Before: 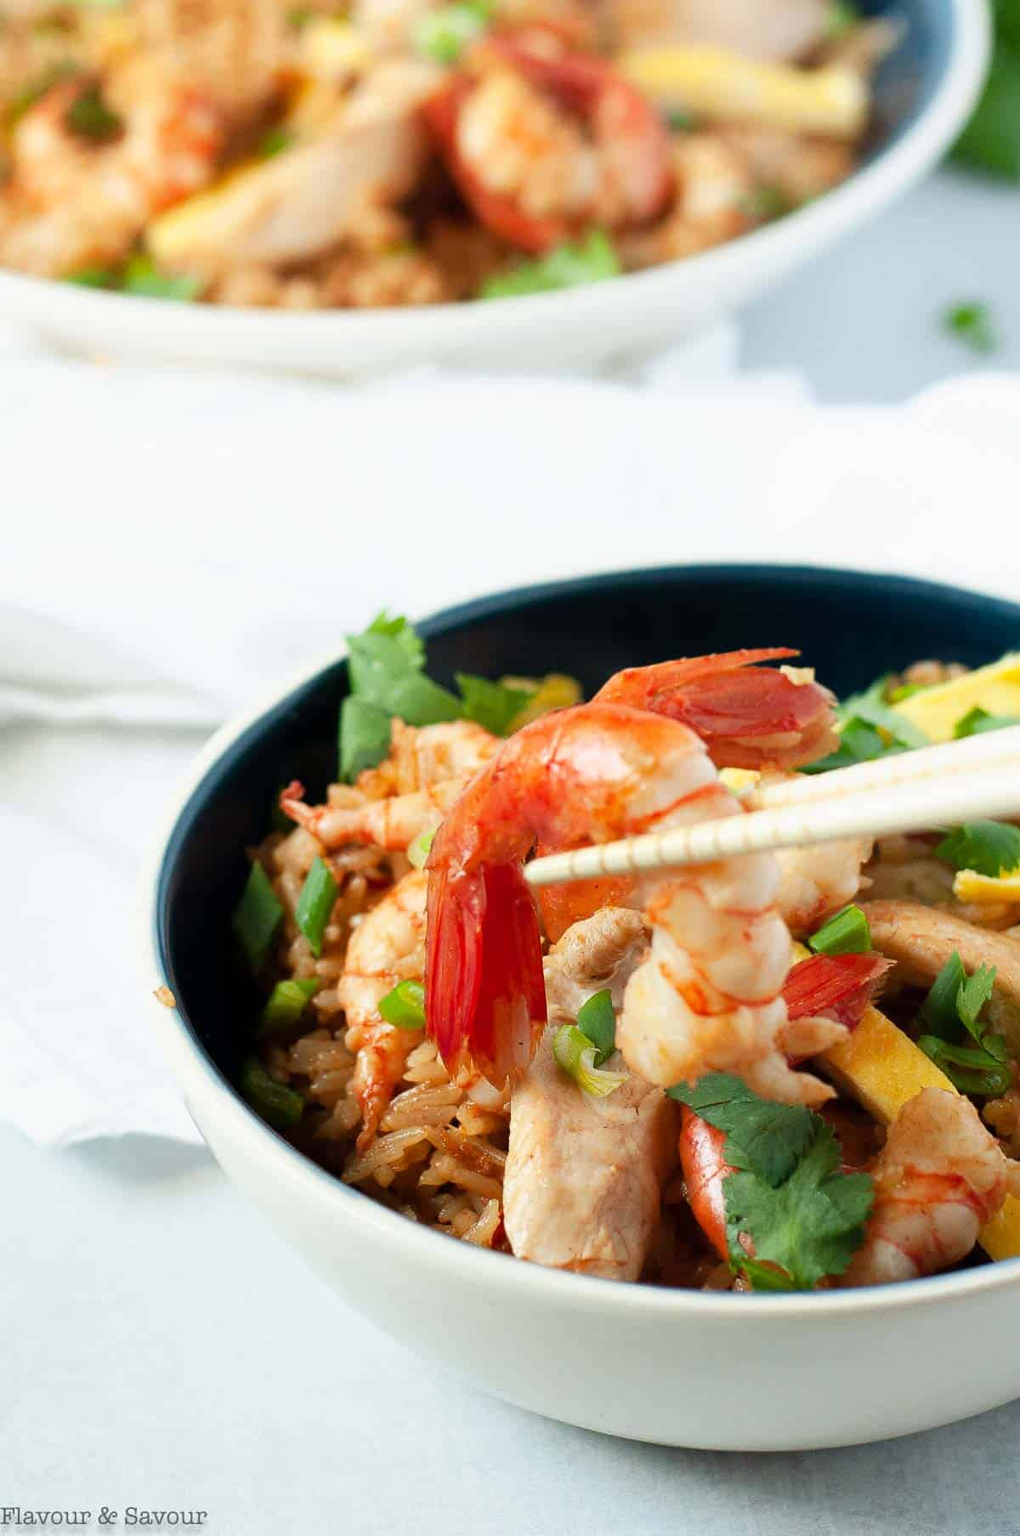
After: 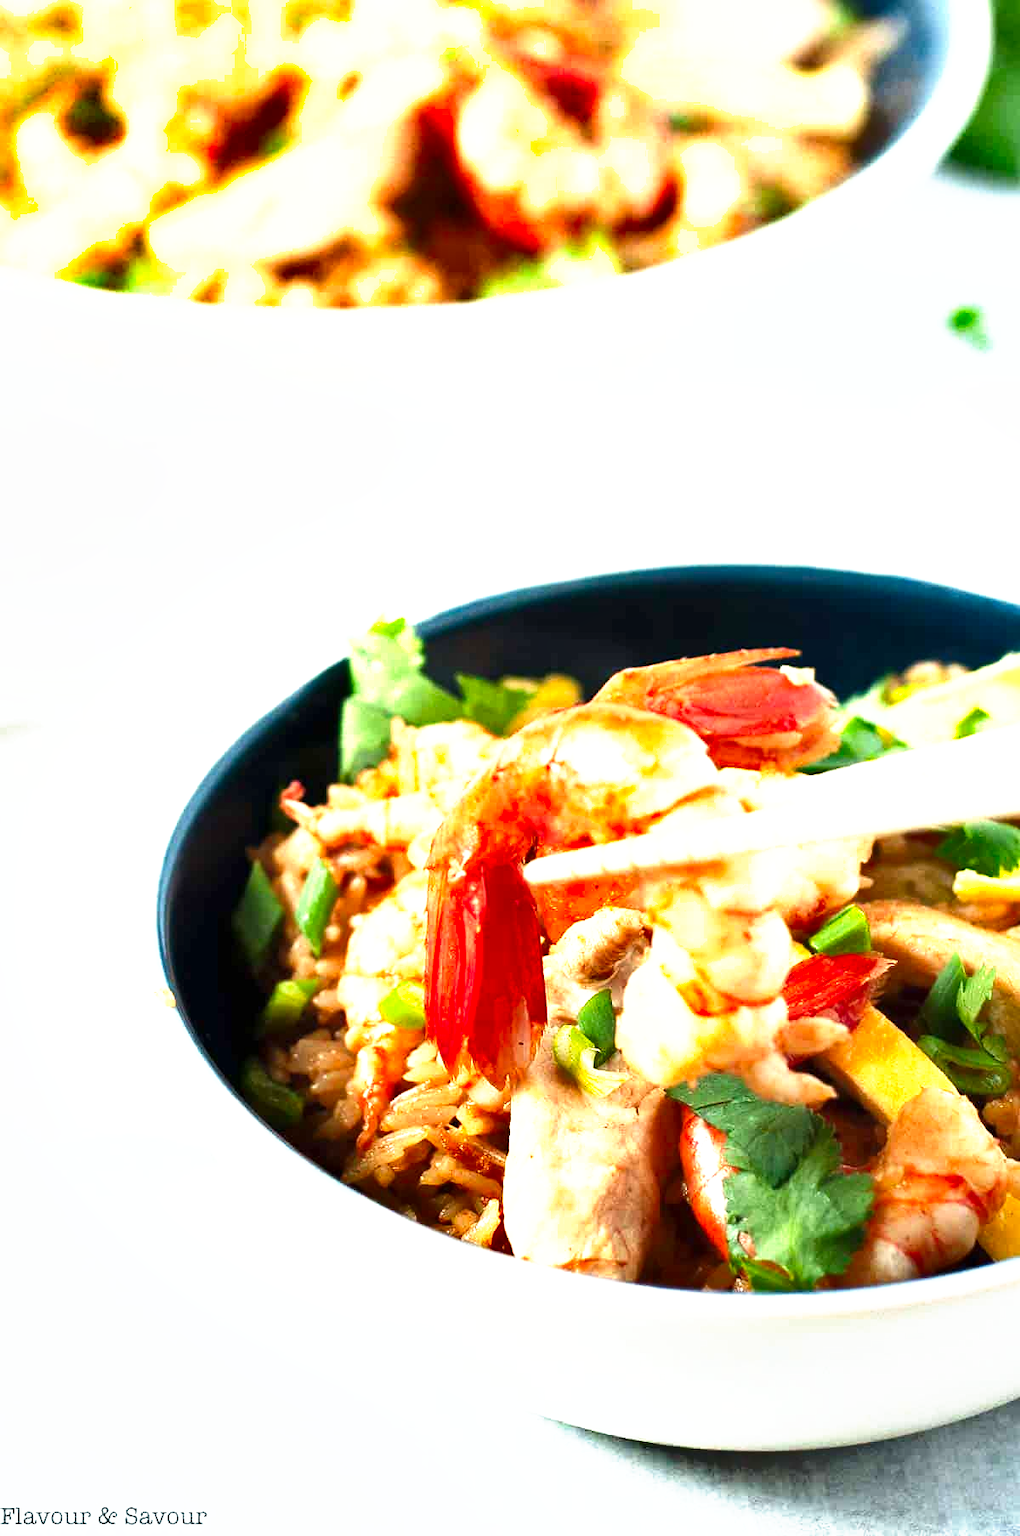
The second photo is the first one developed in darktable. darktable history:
tone curve: curves: ch0 [(0, 0) (0.003, 0.002) (0.011, 0.009) (0.025, 0.021) (0.044, 0.037) (0.069, 0.058) (0.1, 0.083) (0.136, 0.122) (0.177, 0.165) (0.224, 0.216) (0.277, 0.277) (0.335, 0.344) (0.399, 0.418) (0.468, 0.499) (0.543, 0.586) (0.623, 0.679) (0.709, 0.779) (0.801, 0.877) (0.898, 0.977) (1, 1)], preserve colors none
shadows and highlights: soften with gaussian
exposure: exposure 1.061 EV, compensate highlight preservation false
white balance: red 1, blue 1
